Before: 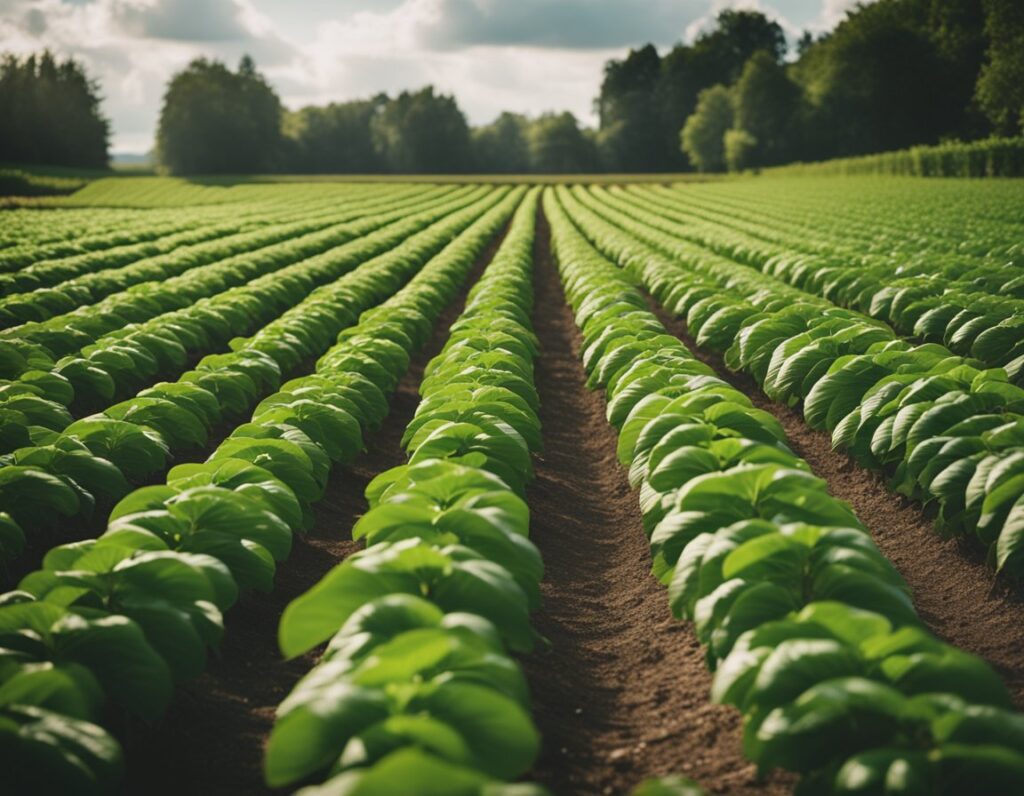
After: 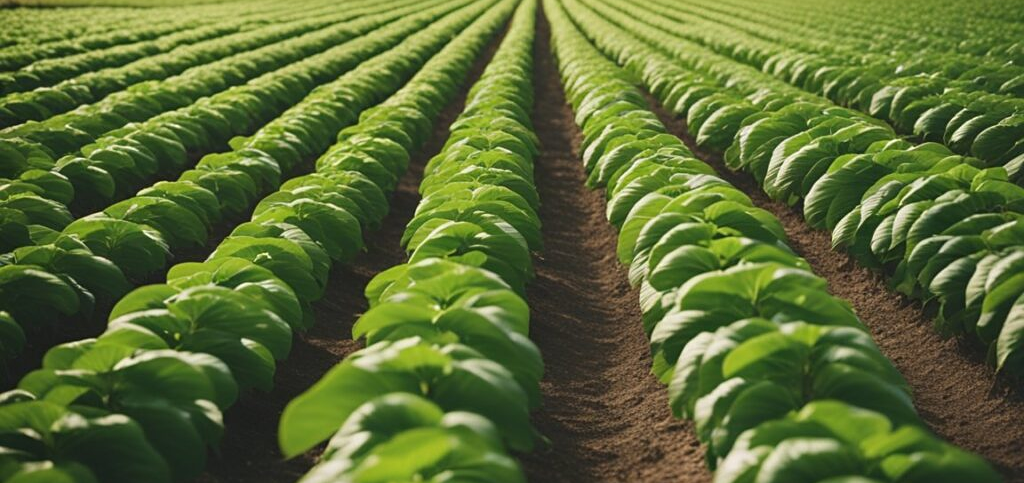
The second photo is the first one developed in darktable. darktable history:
crop and rotate: top 25.357%, bottom 13.942%
sharpen: amount 0.2
